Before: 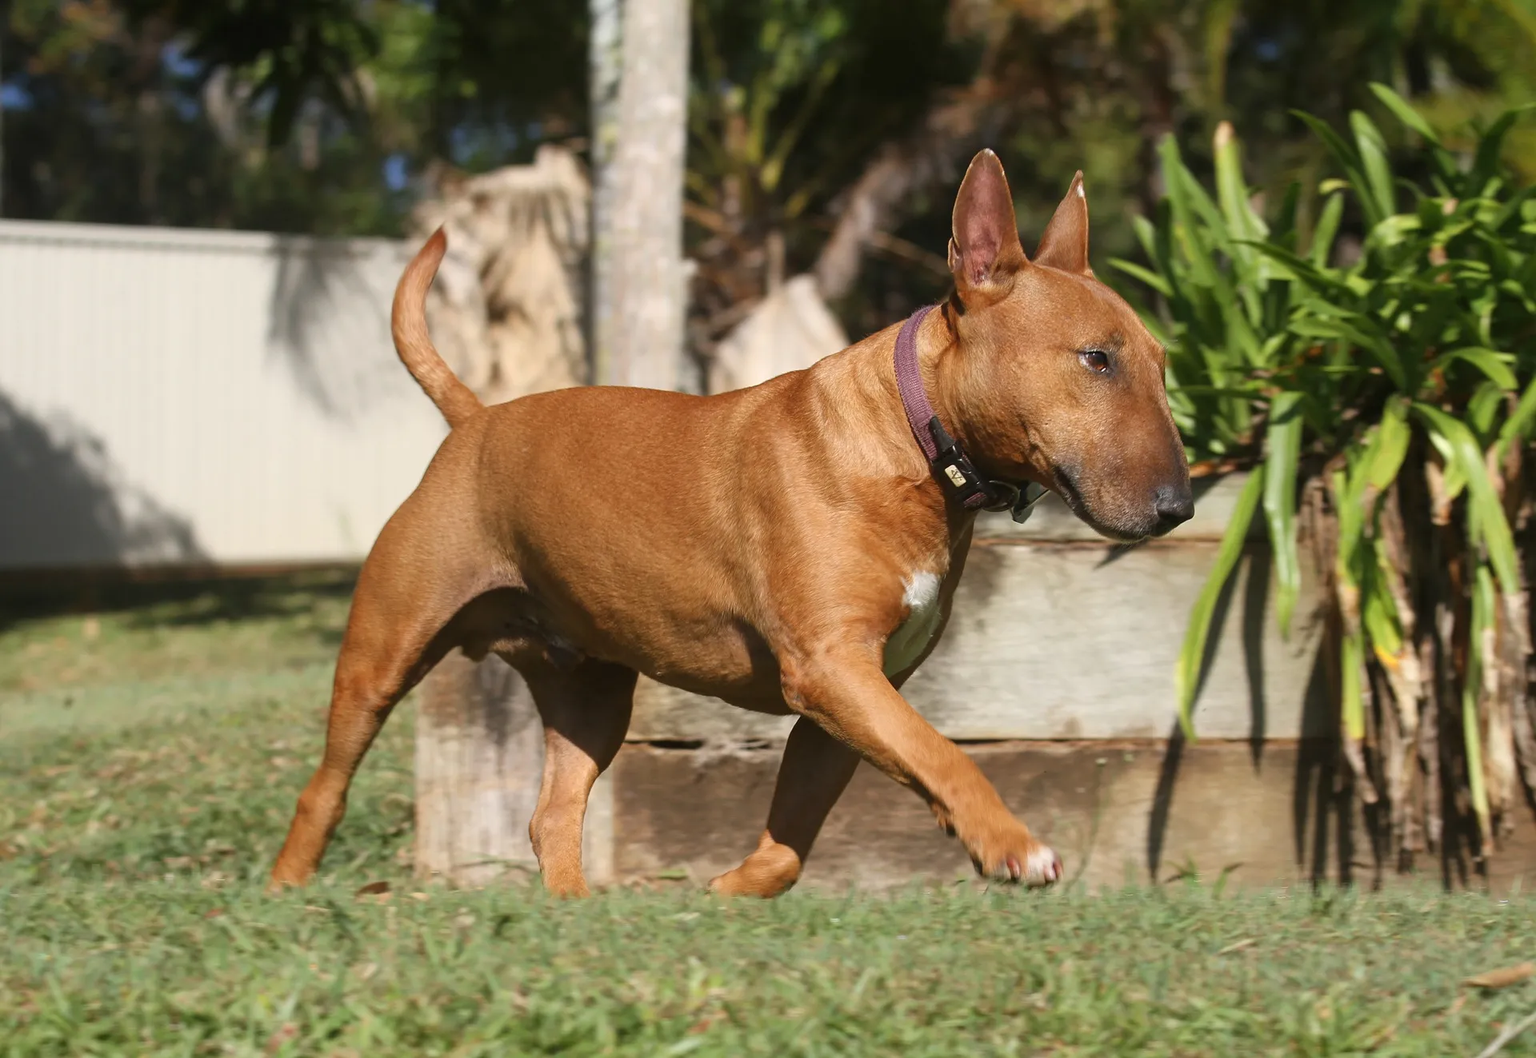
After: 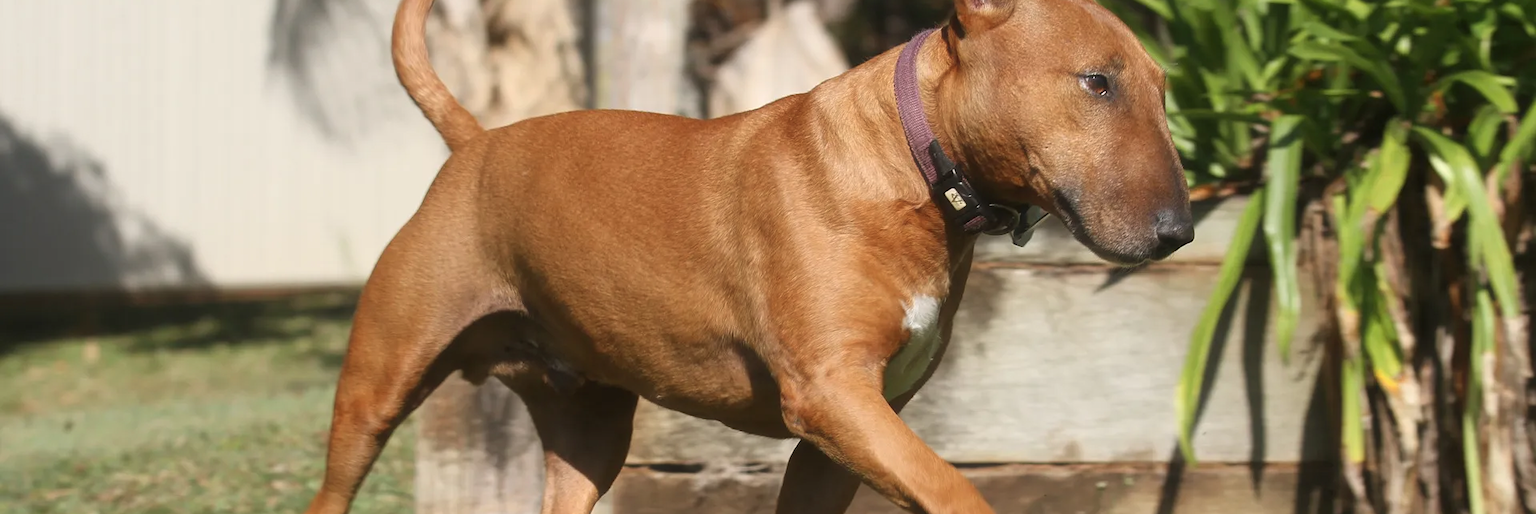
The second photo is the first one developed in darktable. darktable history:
crop and rotate: top 26.194%, bottom 25.167%
haze removal: strength -0.11, compatibility mode true, adaptive false
